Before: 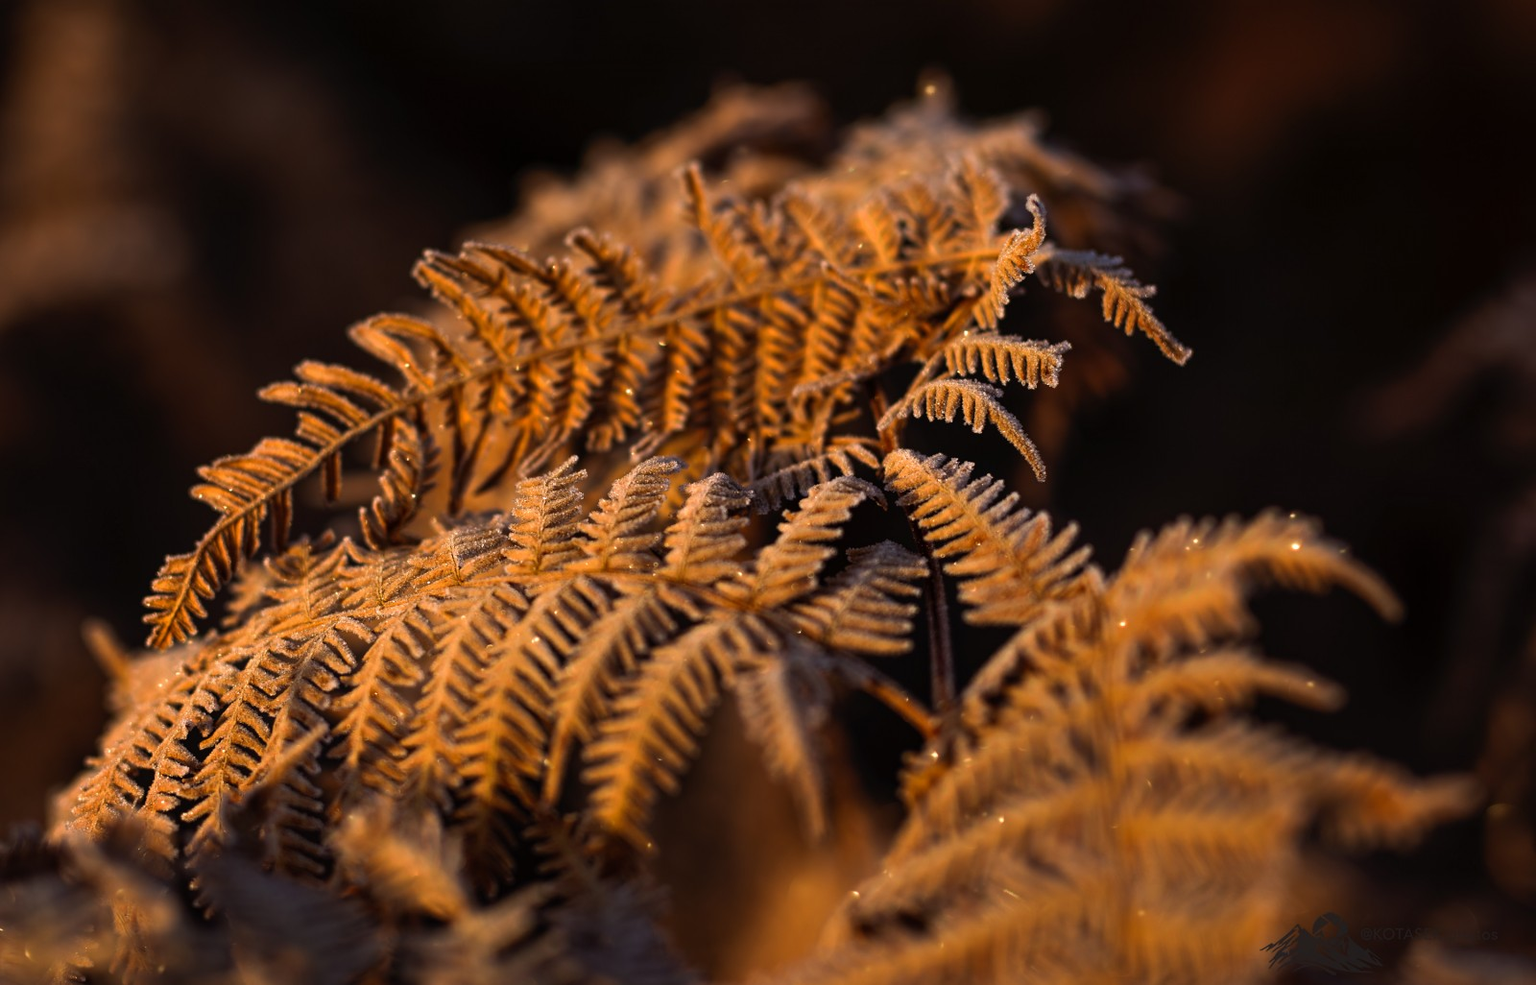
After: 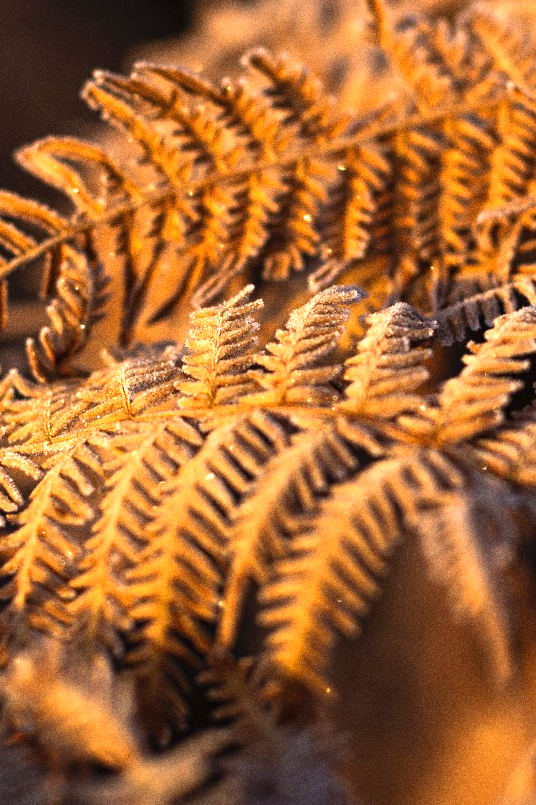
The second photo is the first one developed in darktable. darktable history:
grain: coarseness 0.09 ISO, strength 40%
crop and rotate: left 21.77%, top 18.528%, right 44.676%, bottom 2.997%
exposure: black level correction 0, exposure 1.1 EV, compensate exposure bias true, compensate highlight preservation false
